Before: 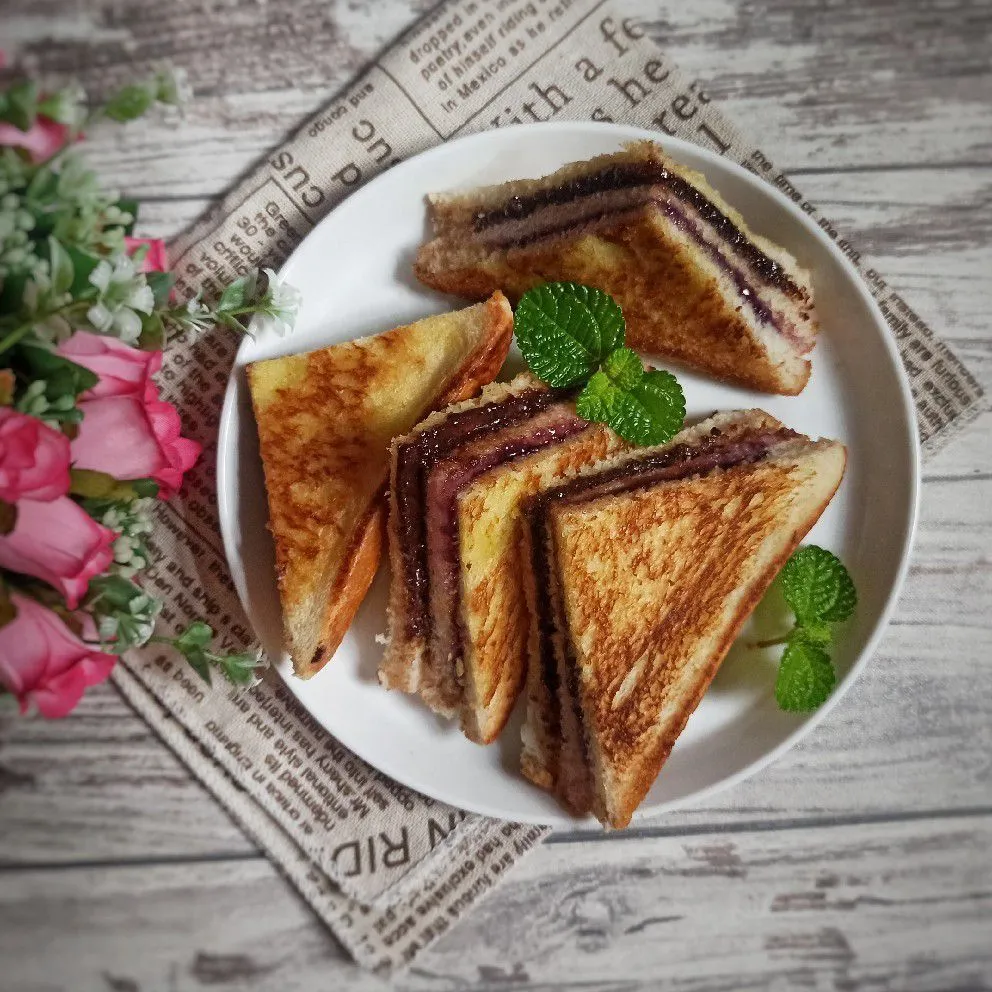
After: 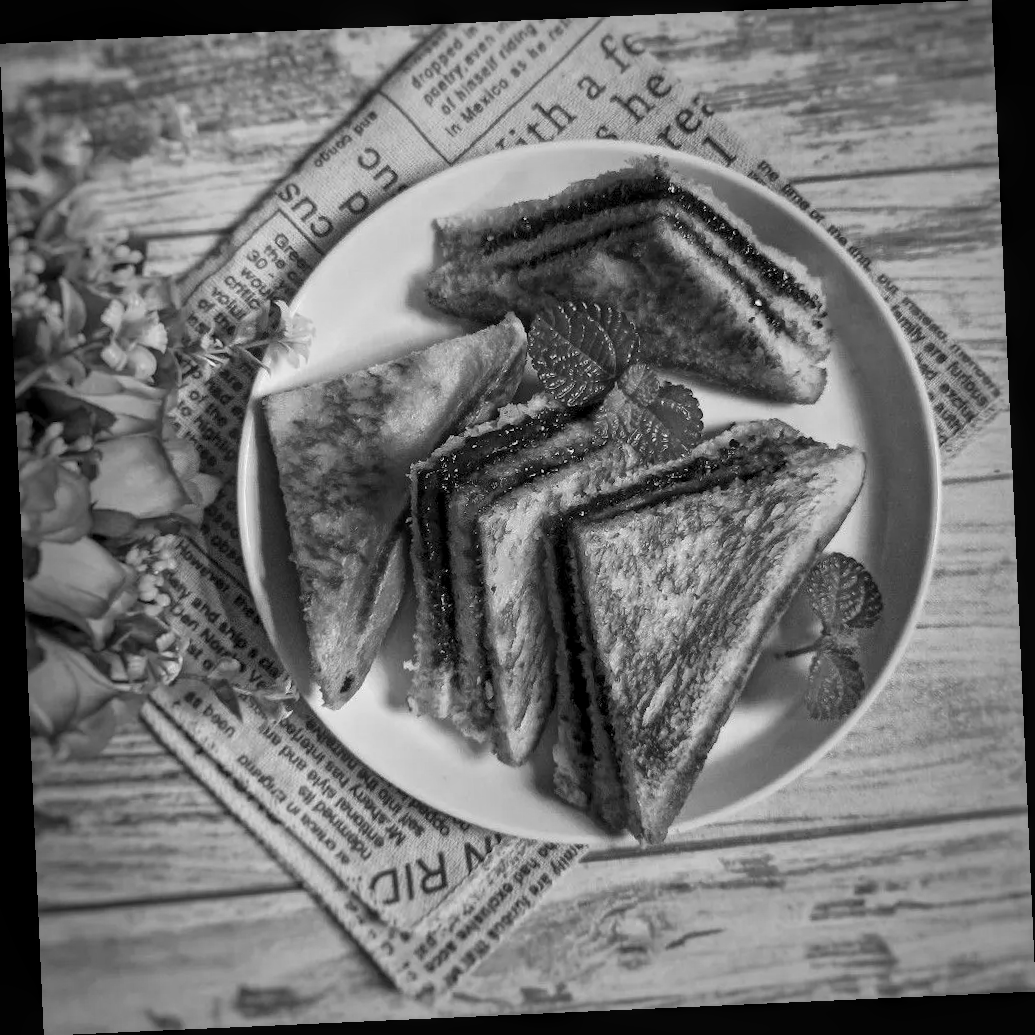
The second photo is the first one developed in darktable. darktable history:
rotate and perspective: rotation -2.56°, automatic cropping off
local contrast: on, module defaults
white balance: red 0.98, blue 1.61
monochrome: a -4.13, b 5.16, size 1
